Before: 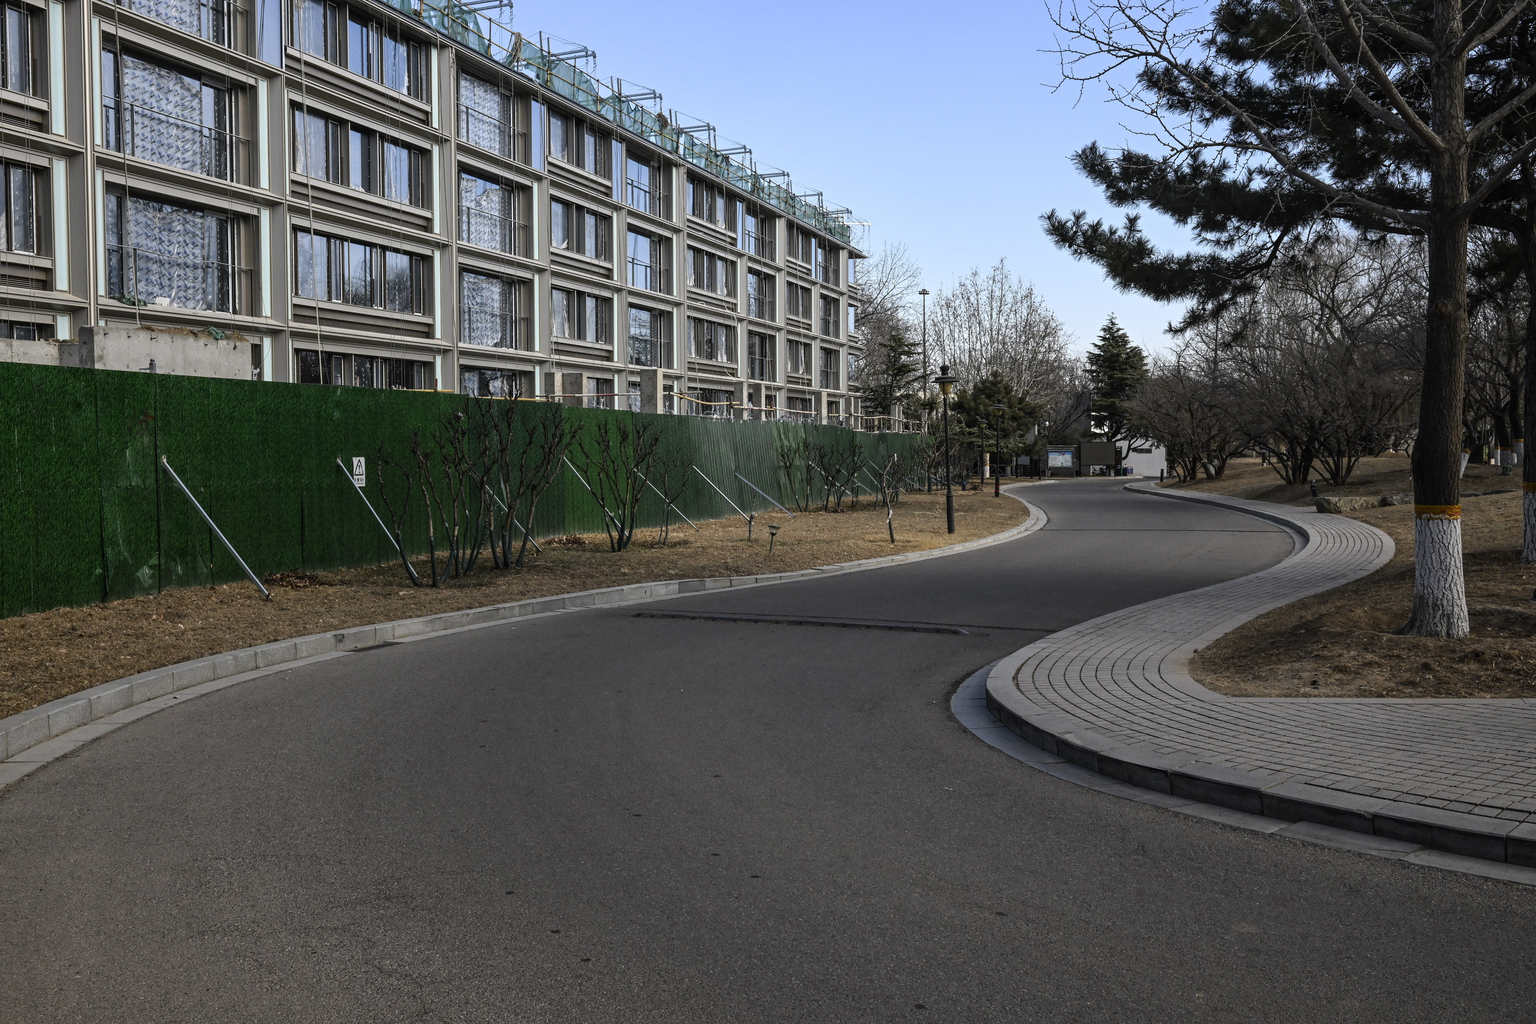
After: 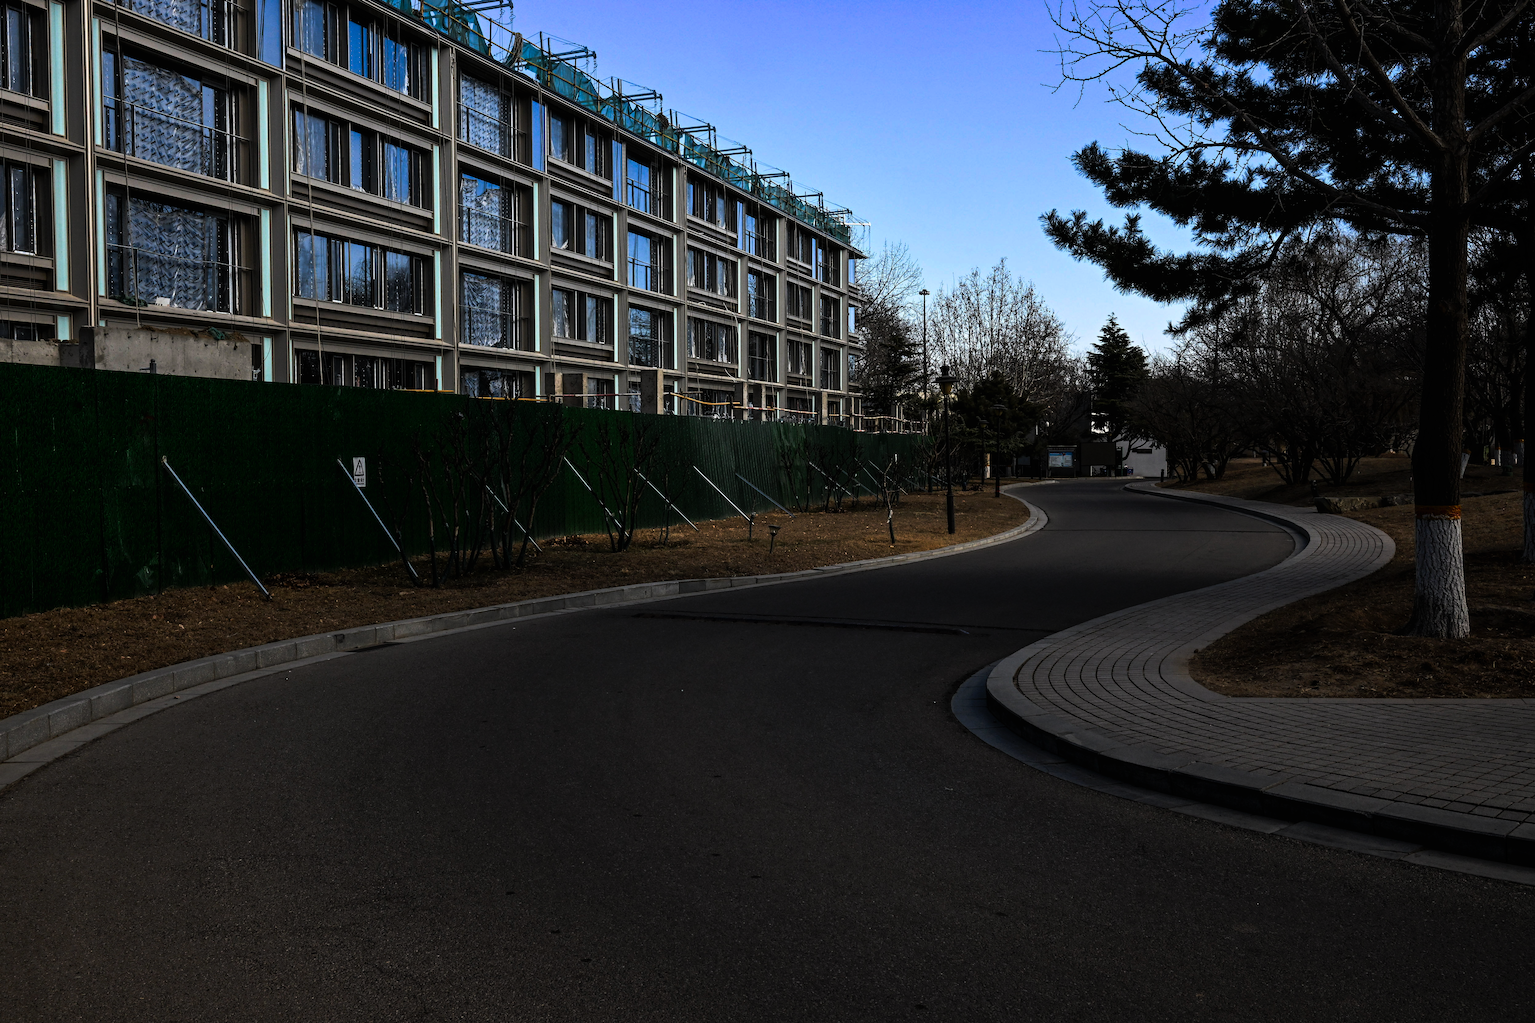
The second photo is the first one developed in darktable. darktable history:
tone equalizer: on, module defaults
tone curve: curves: ch0 [(0, 0) (0.003, 0.003) (0.011, 0.005) (0.025, 0.005) (0.044, 0.008) (0.069, 0.015) (0.1, 0.023) (0.136, 0.032) (0.177, 0.046) (0.224, 0.072) (0.277, 0.124) (0.335, 0.174) (0.399, 0.253) (0.468, 0.365) (0.543, 0.519) (0.623, 0.675) (0.709, 0.805) (0.801, 0.908) (0.898, 0.97) (1, 1)], preserve colors none
base curve: curves: ch0 [(0, 0) (0.826, 0.587) (1, 1)], preserve colors none
